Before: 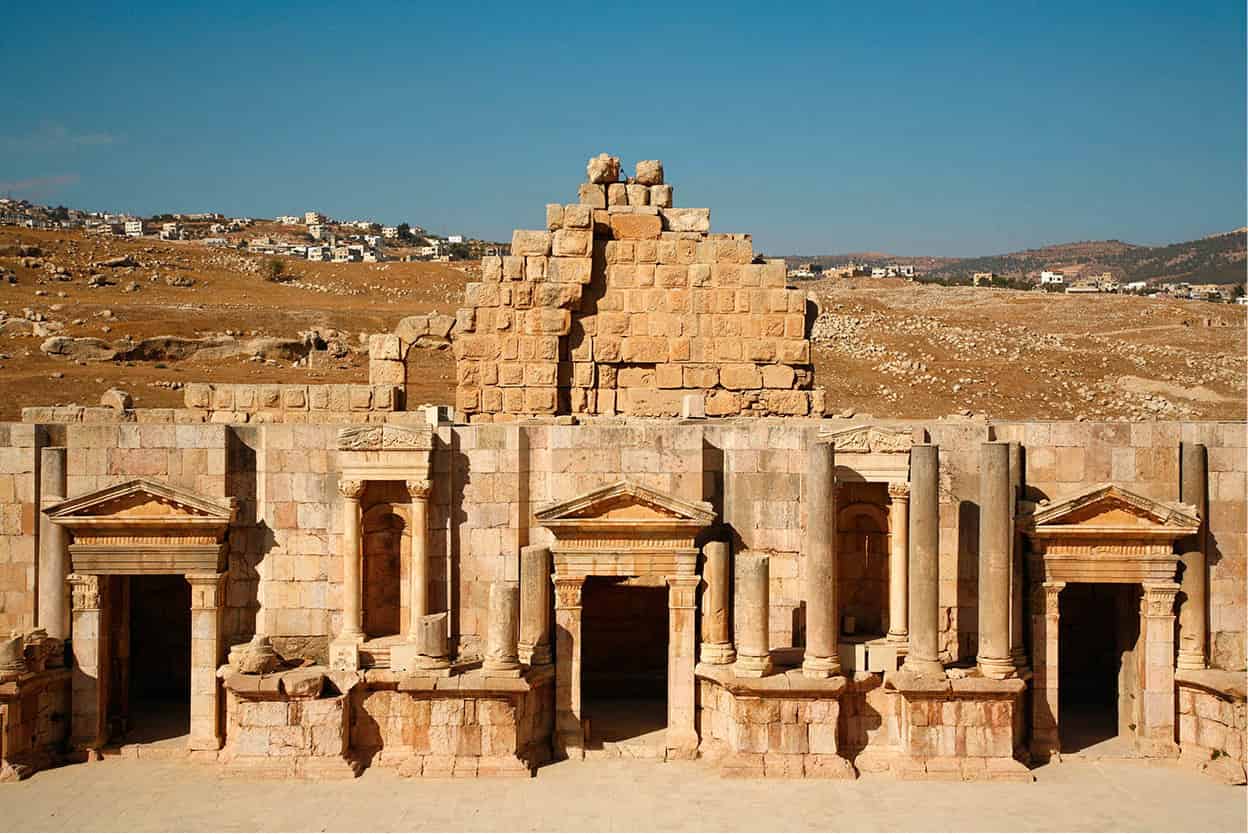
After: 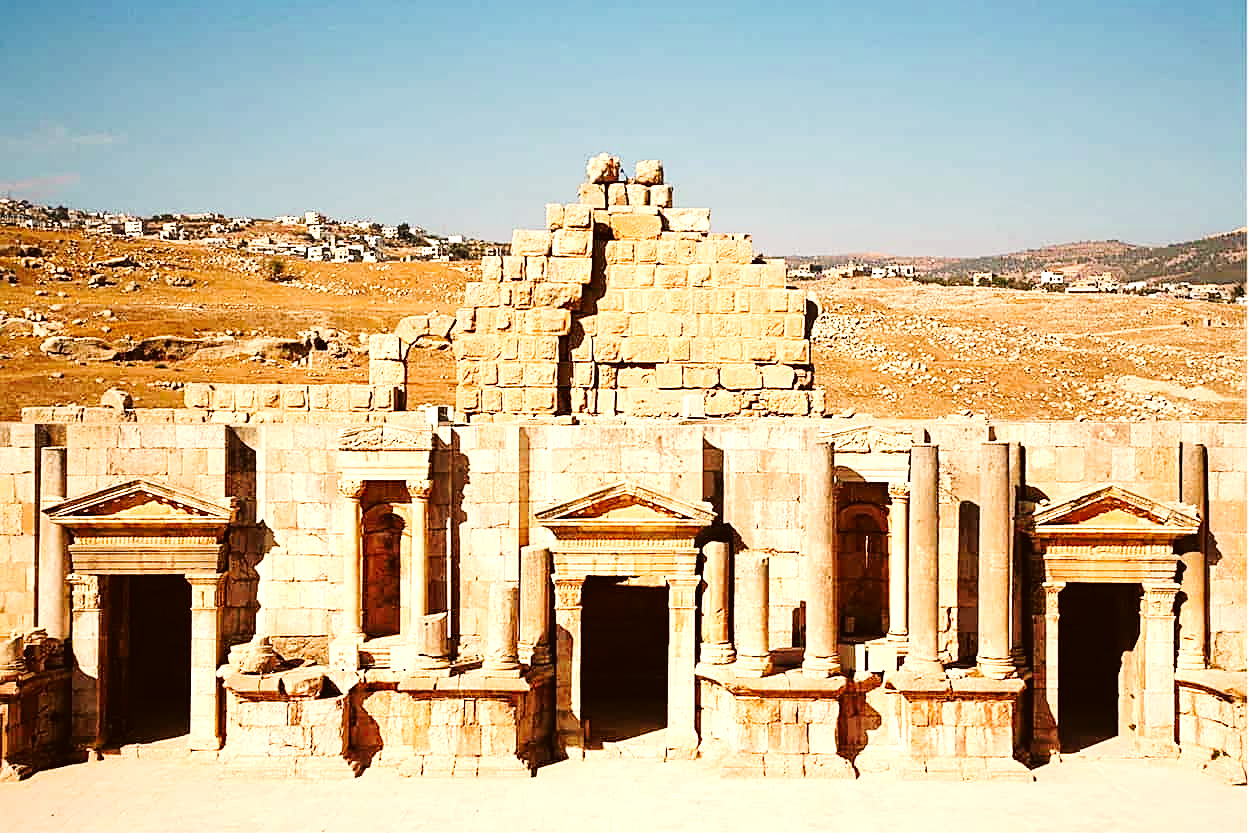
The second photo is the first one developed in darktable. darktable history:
color correction: highlights a* 6.41, highlights b* 7.72, shadows a* 5.44, shadows b* 6.87, saturation 0.901
exposure: exposure 0.129 EV, compensate highlight preservation false
sharpen: on, module defaults
tone curve: curves: ch0 [(0, 0.023) (0.103, 0.087) (0.295, 0.297) (0.445, 0.531) (0.553, 0.665) (0.735, 0.843) (0.994, 1)]; ch1 [(0, 0) (0.414, 0.395) (0.447, 0.447) (0.485, 0.495) (0.512, 0.523) (0.542, 0.581) (0.581, 0.632) (0.646, 0.715) (1, 1)]; ch2 [(0, 0) (0.369, 0.388) (0.449, 0.431) (0.478, 0.471) (0.516, 0.517) (0.579, 0.624) (0.674, 0.775) (1, 1)], preserve colors none
tone equalizer: -8 EV -0.787 EV, -7 EV -0.698 EV, -6 EV -0.564 EV, -5 EV -0.422 EV, -3 EV 0.402 EV, -2 EV 0.6 EV, -1 EV 0.698 EV, +0 EV 0.749 EV
